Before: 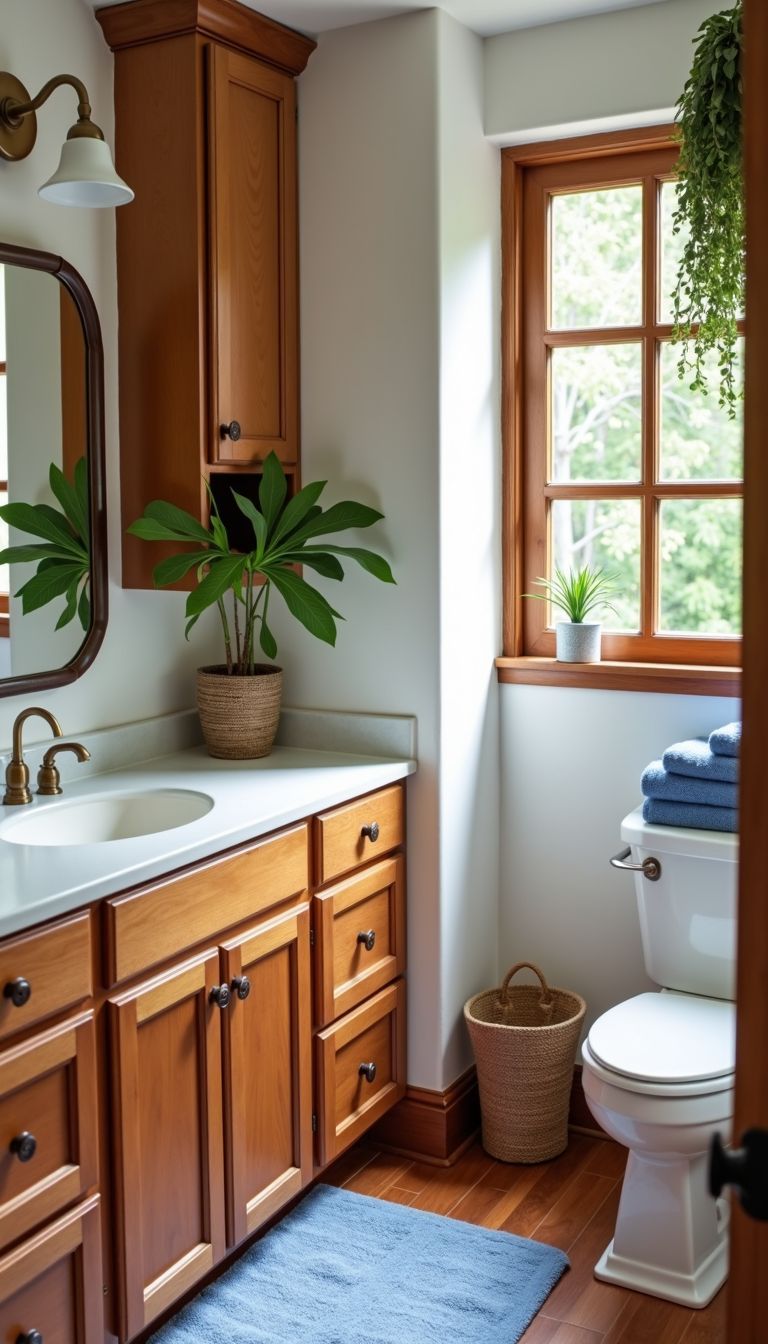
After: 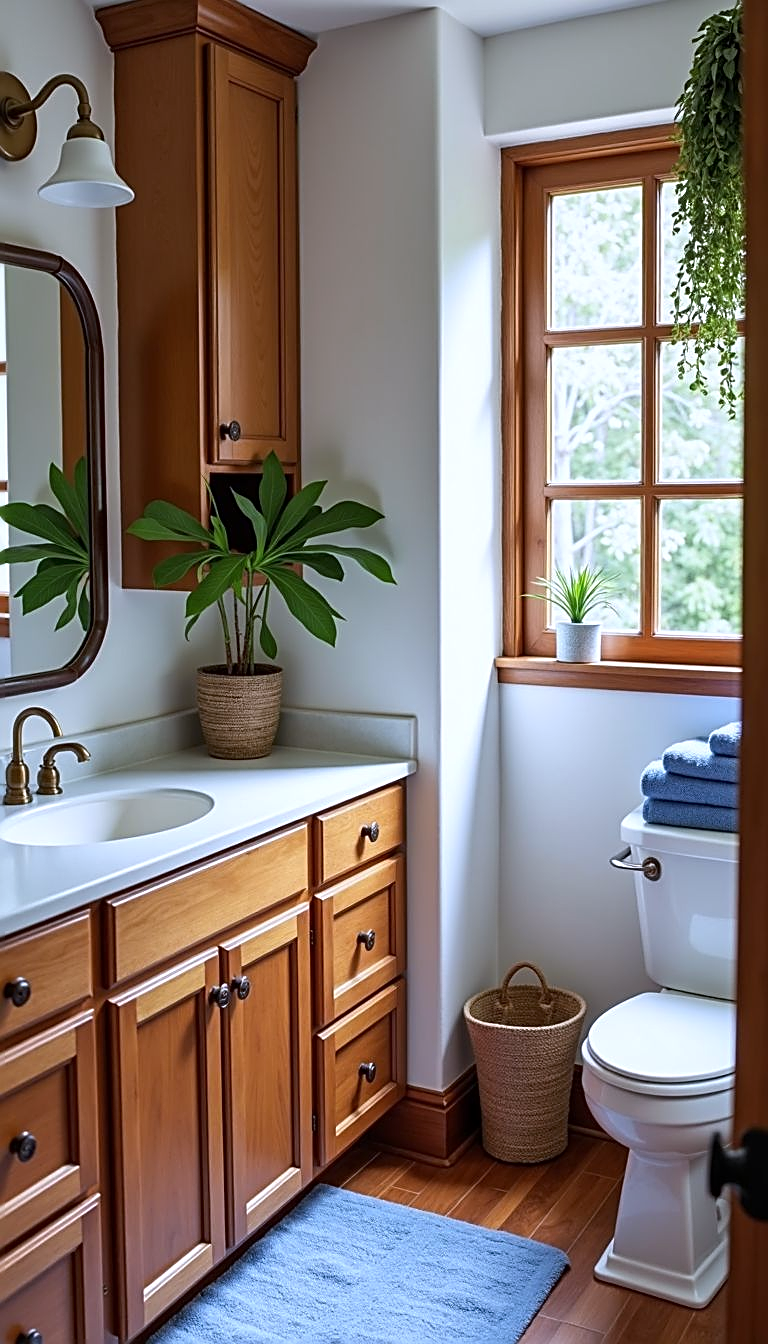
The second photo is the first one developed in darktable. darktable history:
local contrast: mode bilateral grid, contrast 10, coarseness 25, detail 115%, midtone range 0.2
white balance: red 0.967, blue 1.119, emerald 0.756
sharpen: amount 0.901
